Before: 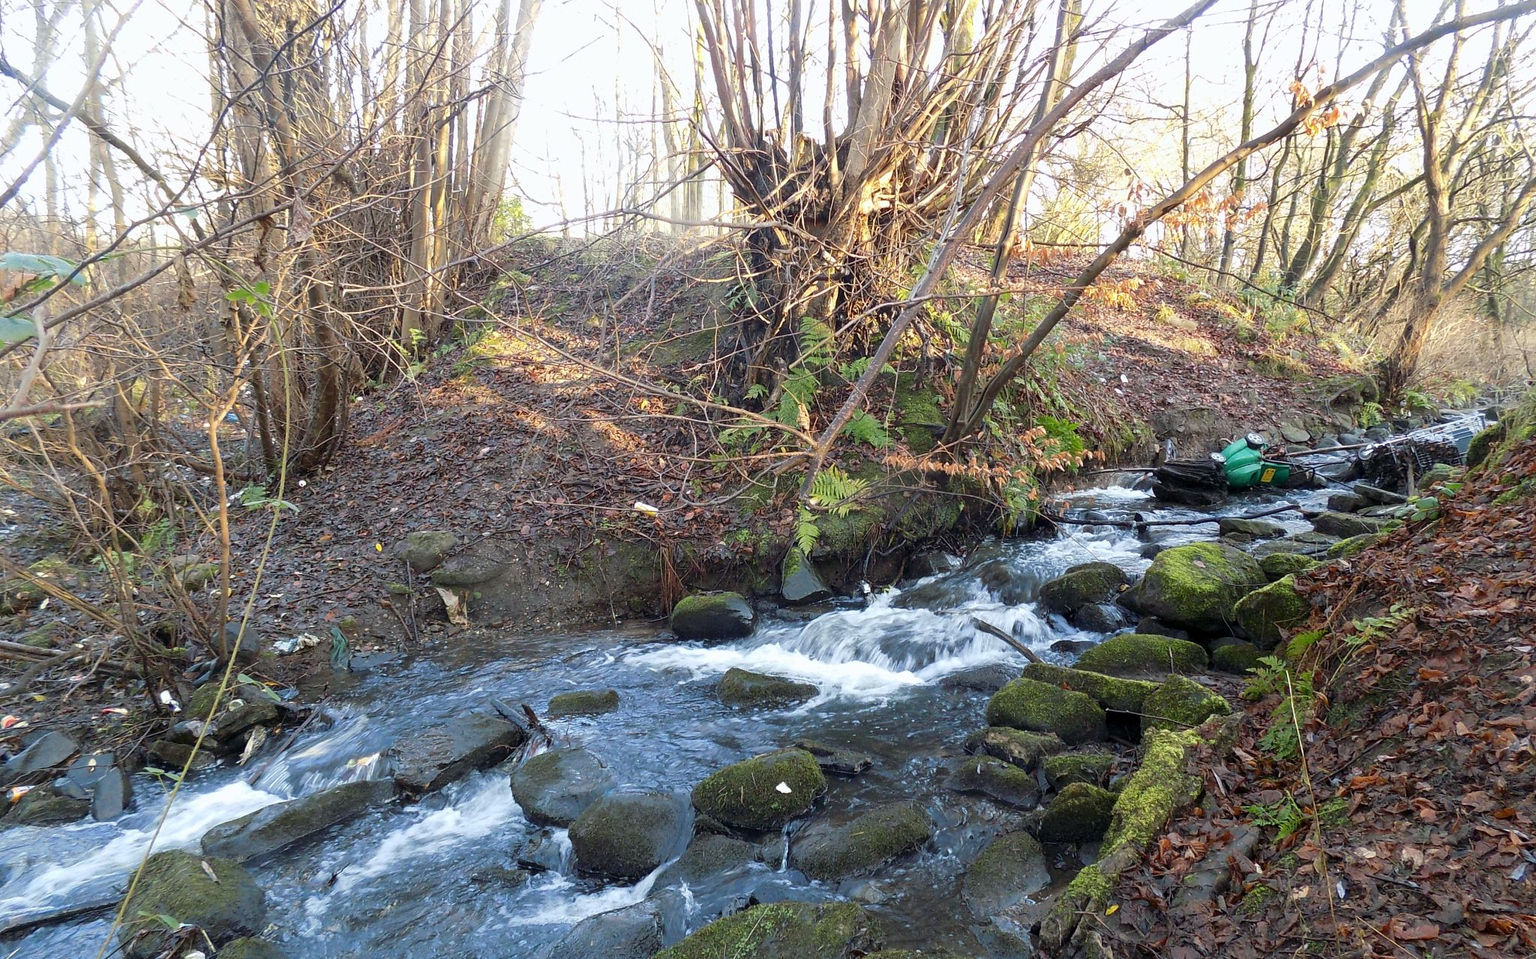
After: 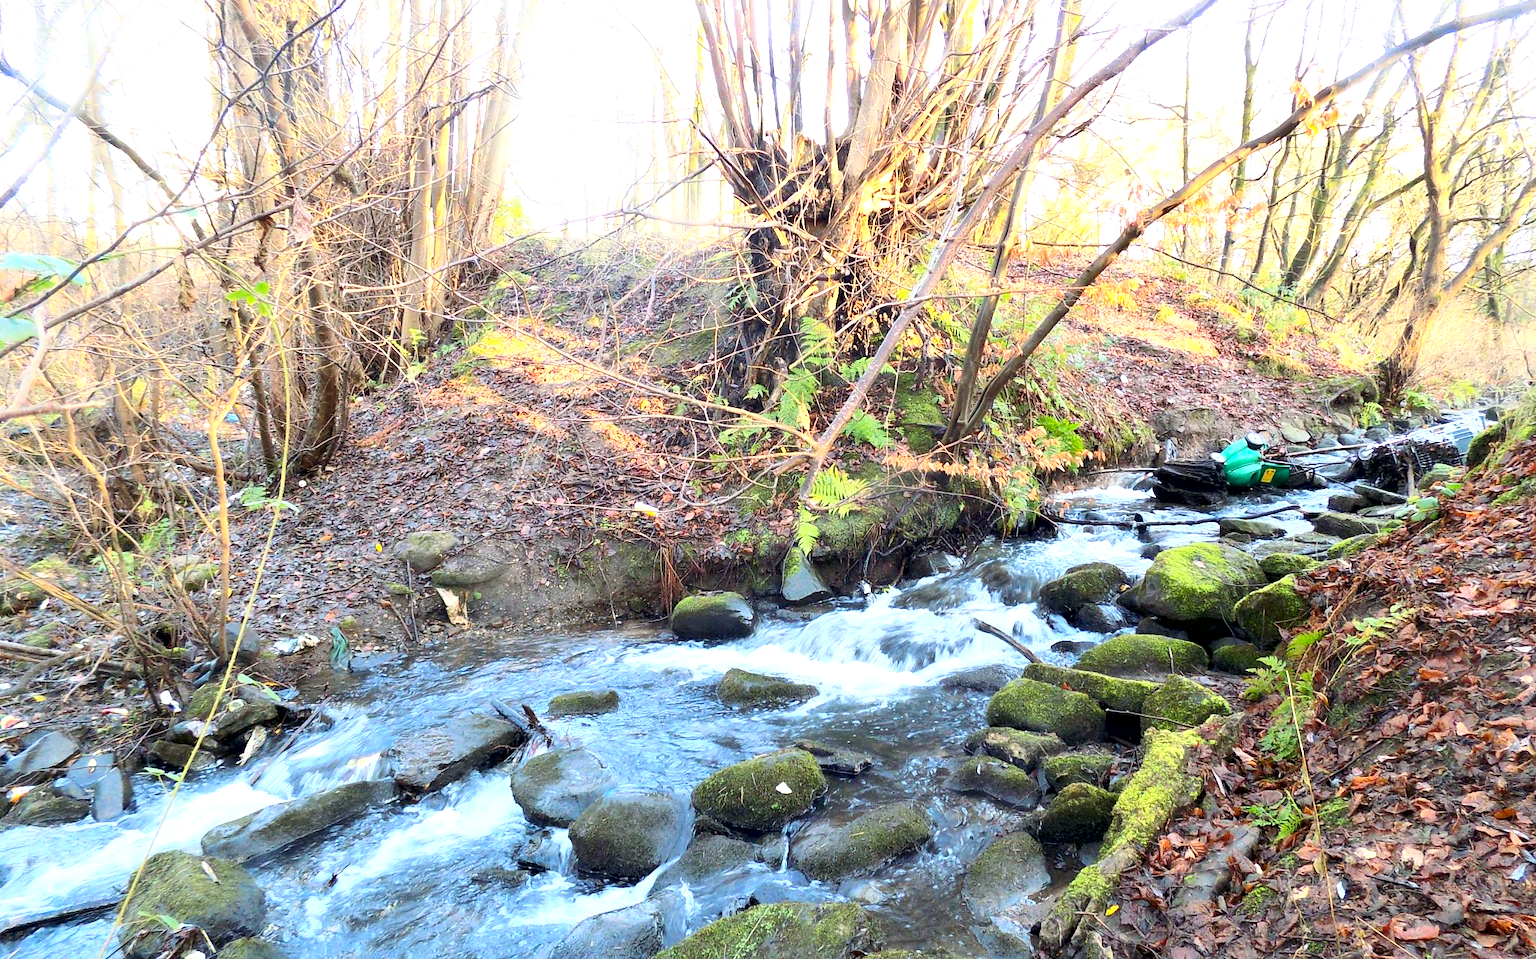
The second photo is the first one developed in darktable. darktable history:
contrast brightness saturation: contrast 0.242, brightness 0.261, saturation 0.377
contrast equalizer: octaves 7, y [[0.514, 0.573, 0.581, 0.508, 0.5, 0.5], [0.5 ×6], [0.5 ×6], [0 ×6], [0 ×6]]
exposure: exposure 0.604 EV, compensate highlight preservation false
